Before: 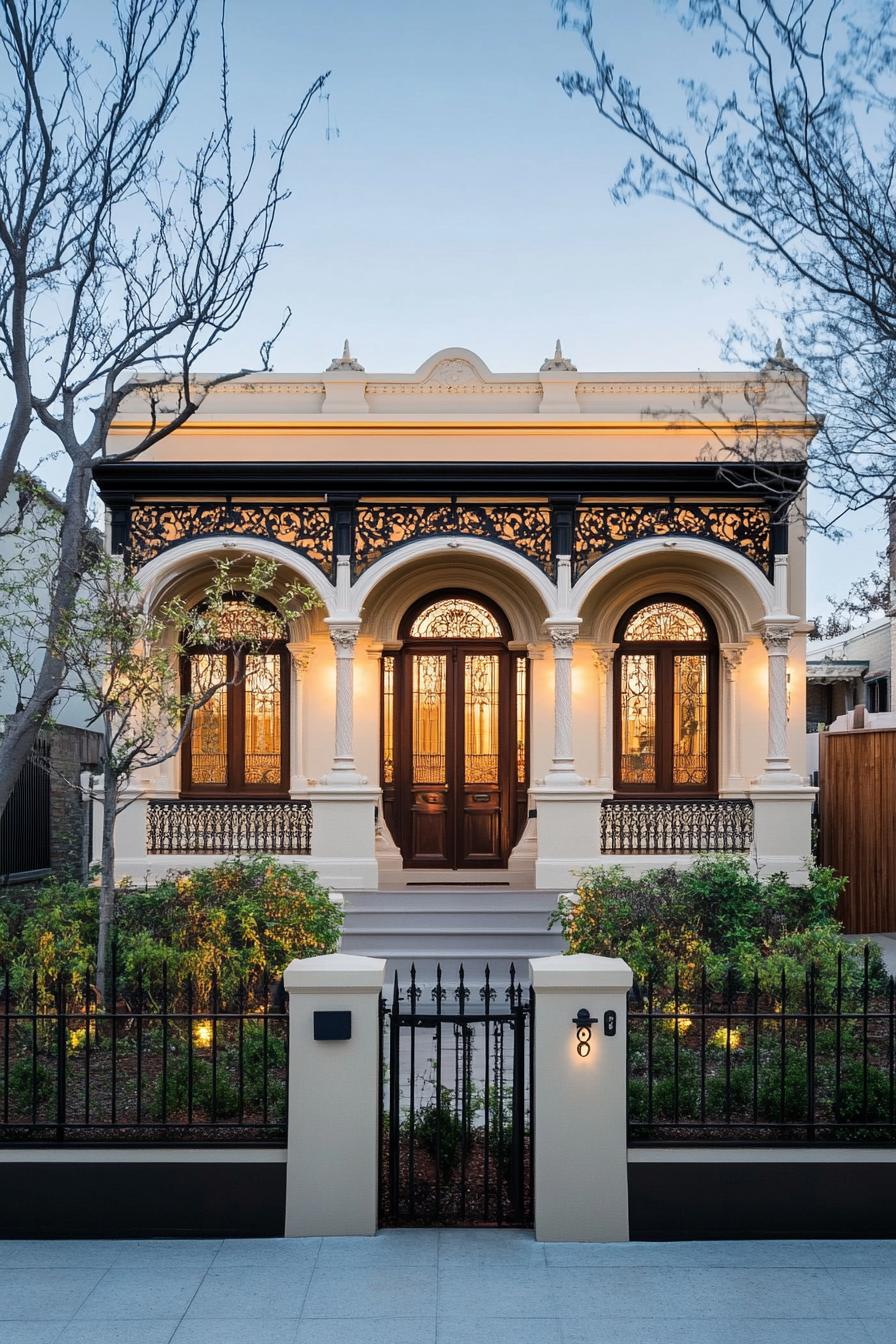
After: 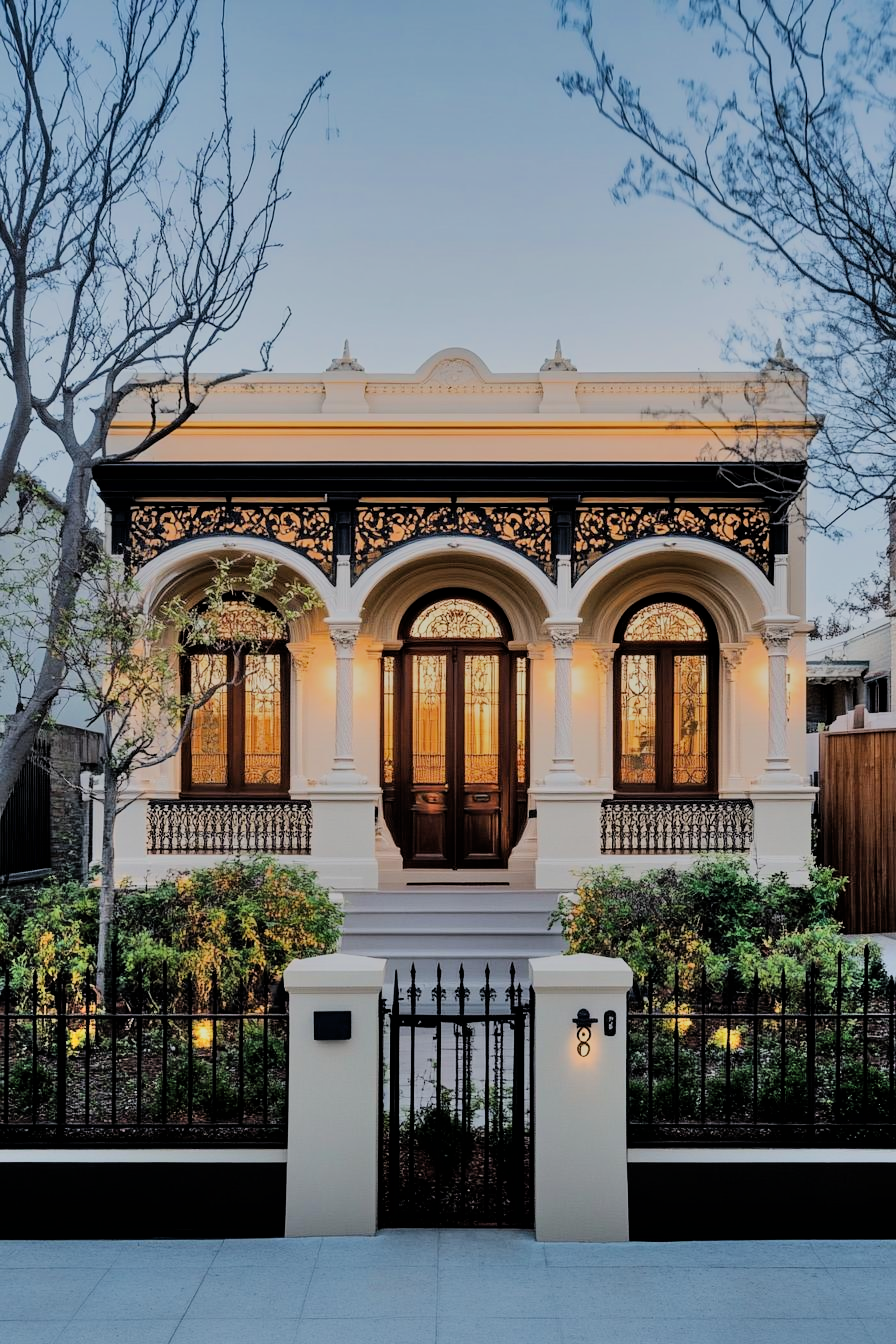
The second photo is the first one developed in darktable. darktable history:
filmic rgb: black relative exposure -6.15 EV, white relative exposure 6.96 EV, hardness 2.23, color science v6 (2022)
shadows and highlights: shadows 60, soften with gaussian
